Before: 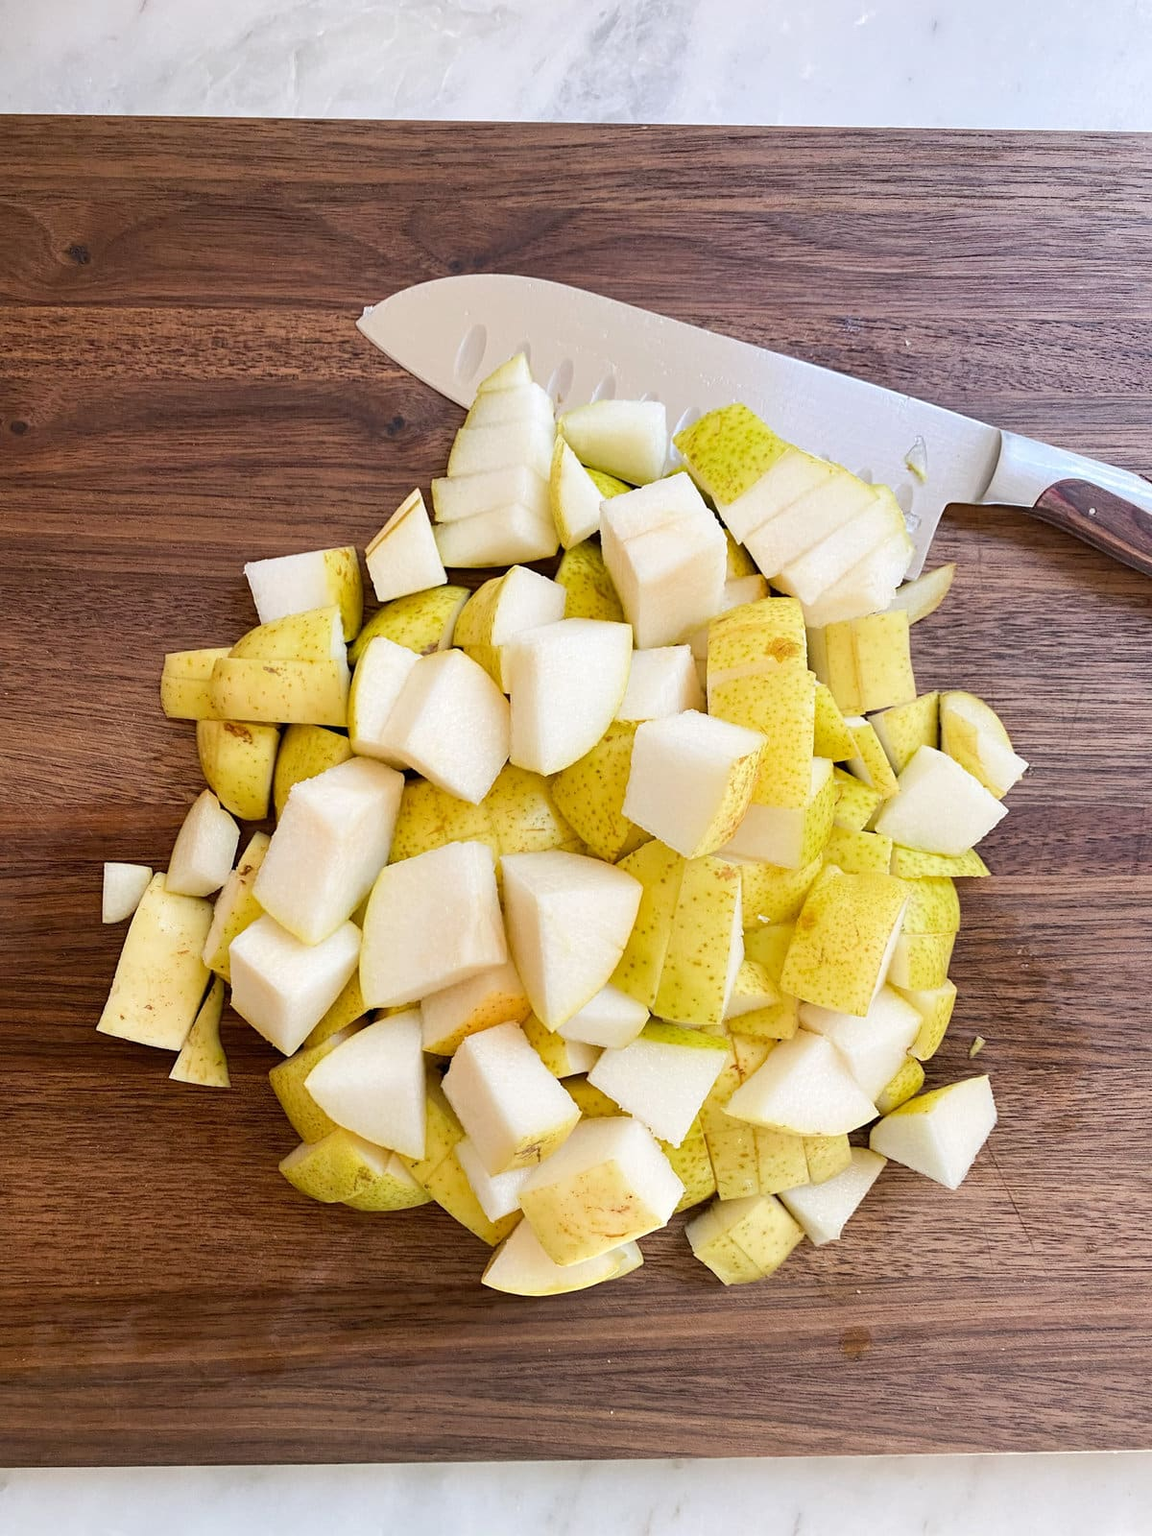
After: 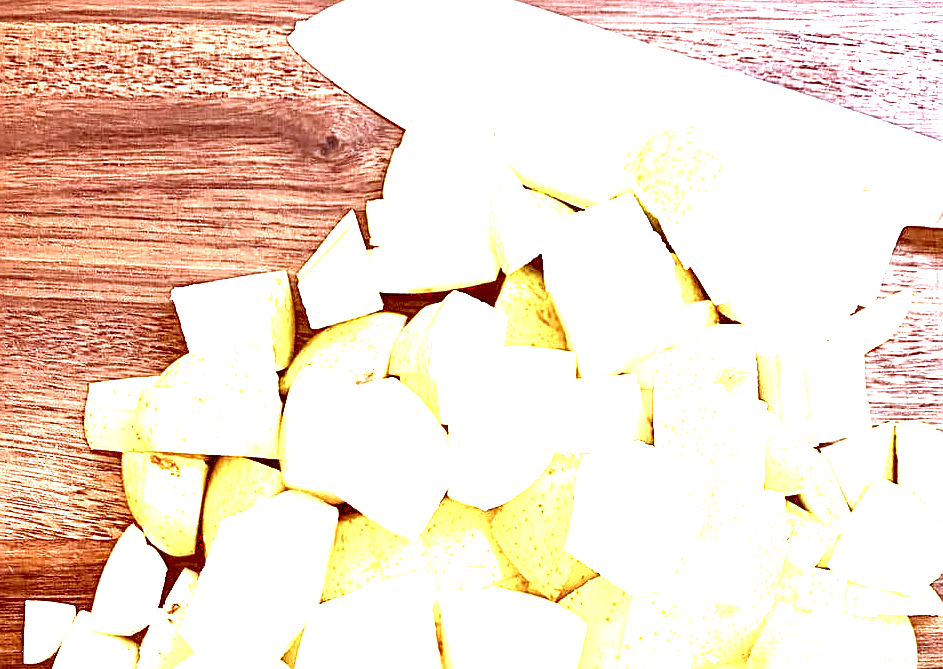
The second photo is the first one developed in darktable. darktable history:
base curve: curves: ch0 [(0, 0.02) (0.083, 0.036) (1, 1)]
local contrast: highlights 102%, shadows 101%, detail 119%, midtone range 0.2
sharpen: on, module defaults
color calibration: illuminant F (fluorescent), F source F9 (Cool White Deluxe 4150 K) – high CRI, x 0.374, y 0.373, temperature 4160.25 K
color correction: highlights a* 9.41, highlights b* 8.68, shadows a* 39.49, shadows b* 39.24, saturation 0.817
tone equalizer: -8 EV -0.427 EV, -7 EV -0.359 EV, -6 EV -0.342 EV, -5 EV -0.2 EV, -3 EV 0.189 EV, -2 EV 0.314 EV, -1 EV 0.41 EV, +0 EV 0.446 EV, luminance estimator HSV value / RGB max
exposure: black level correction 0.001, exposure 2 EV, compensate highlight preservation false
crop: left 6.982%, top 18.64%, right 14.425%, bottom 39.541%
